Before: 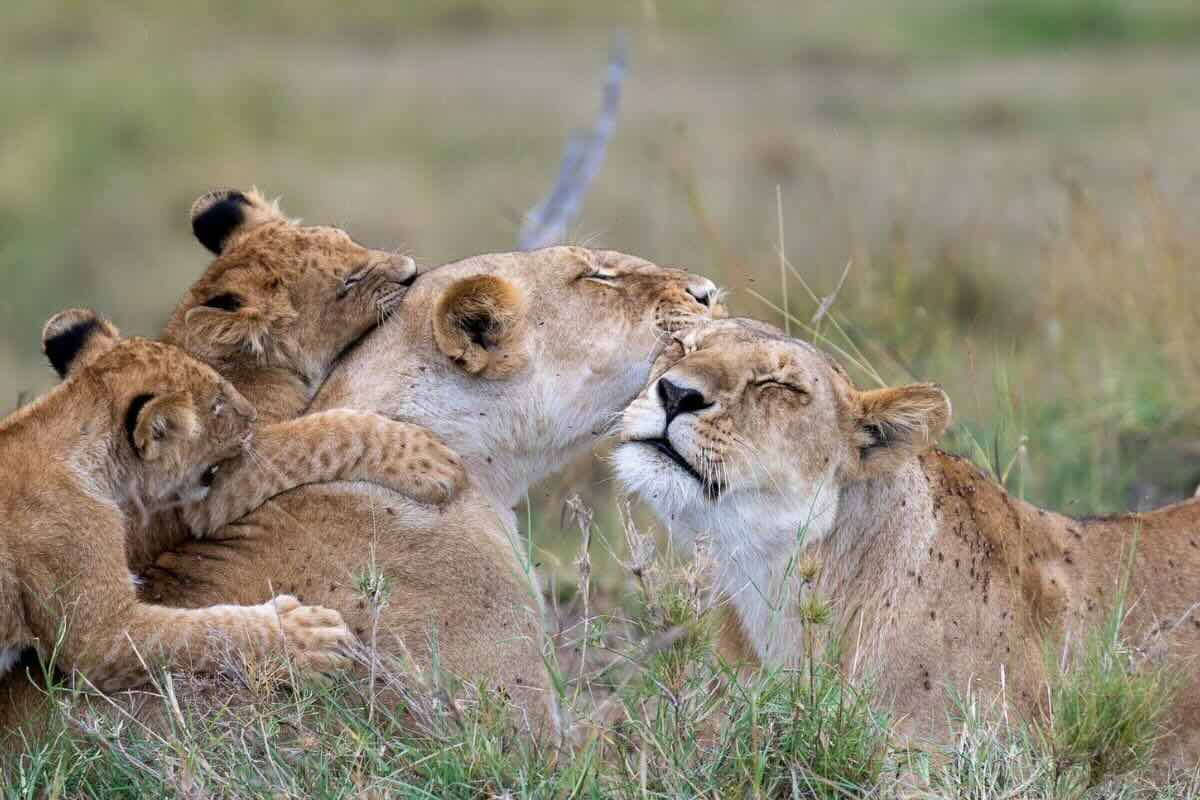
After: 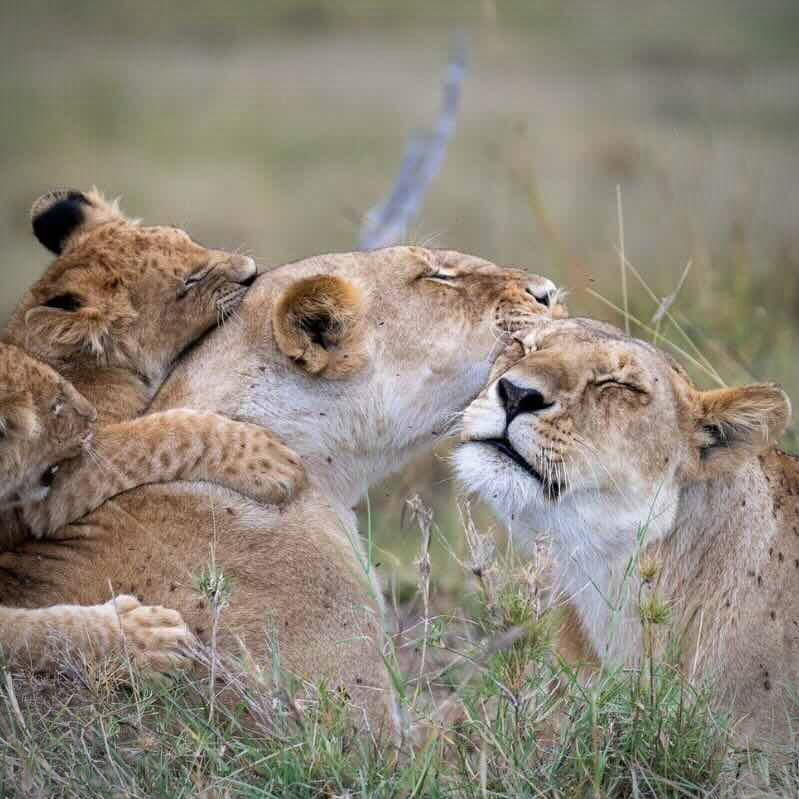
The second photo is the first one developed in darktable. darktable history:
vignetting: fall-off radius 60.92%
crop and rotate: left 13.409%, right 19.924%
